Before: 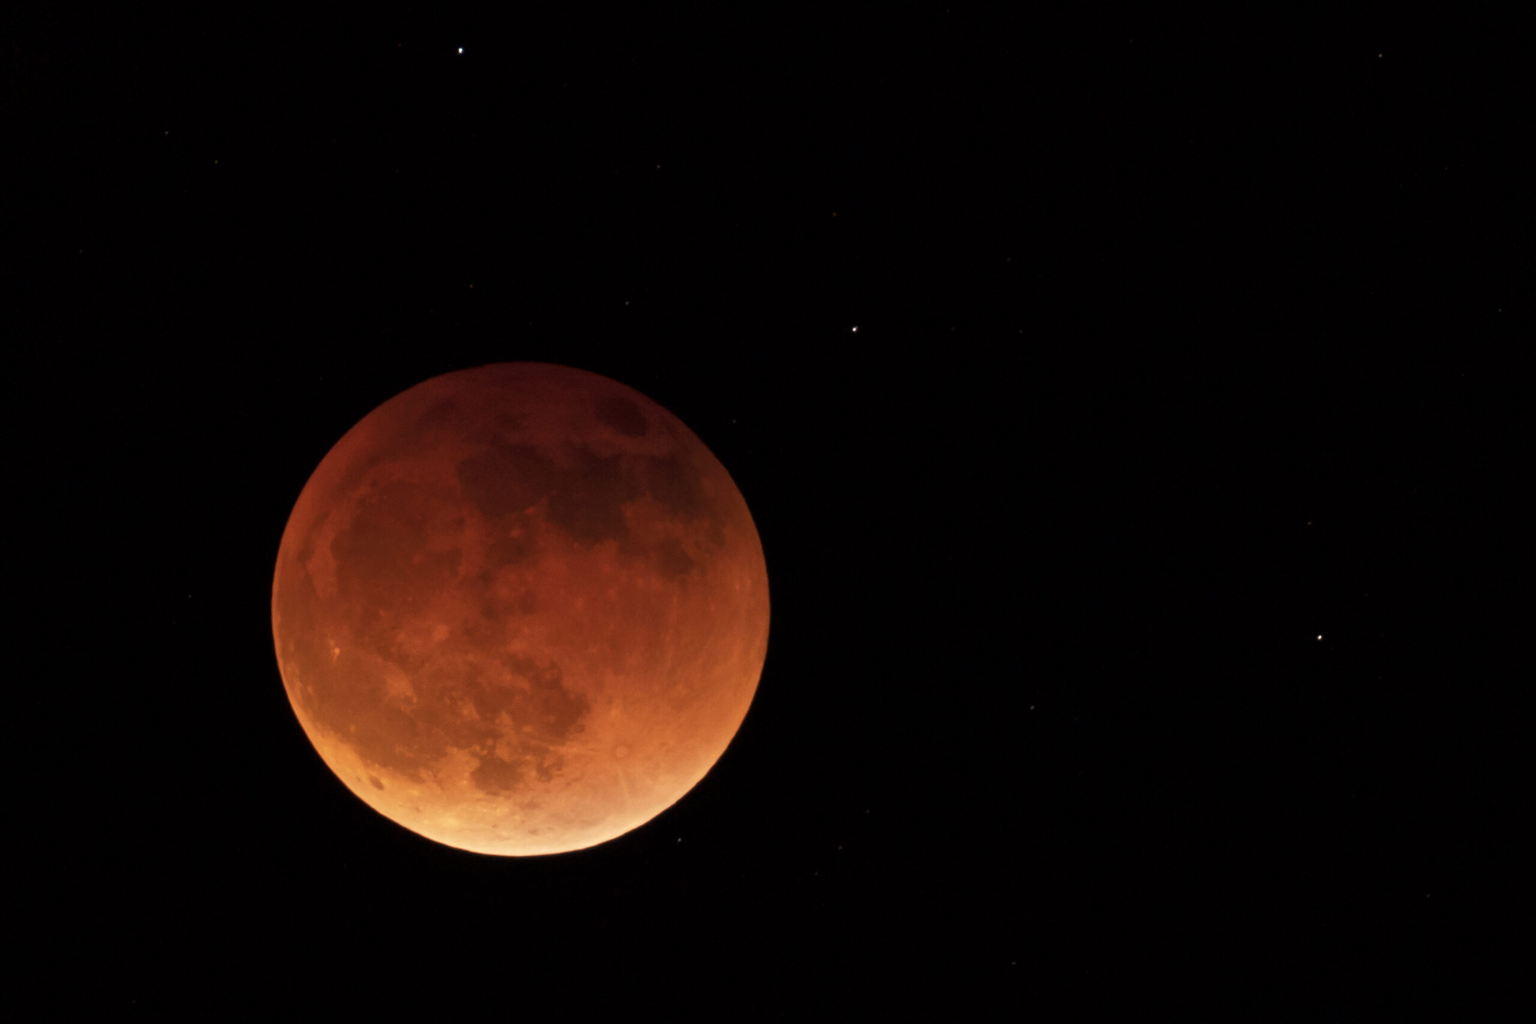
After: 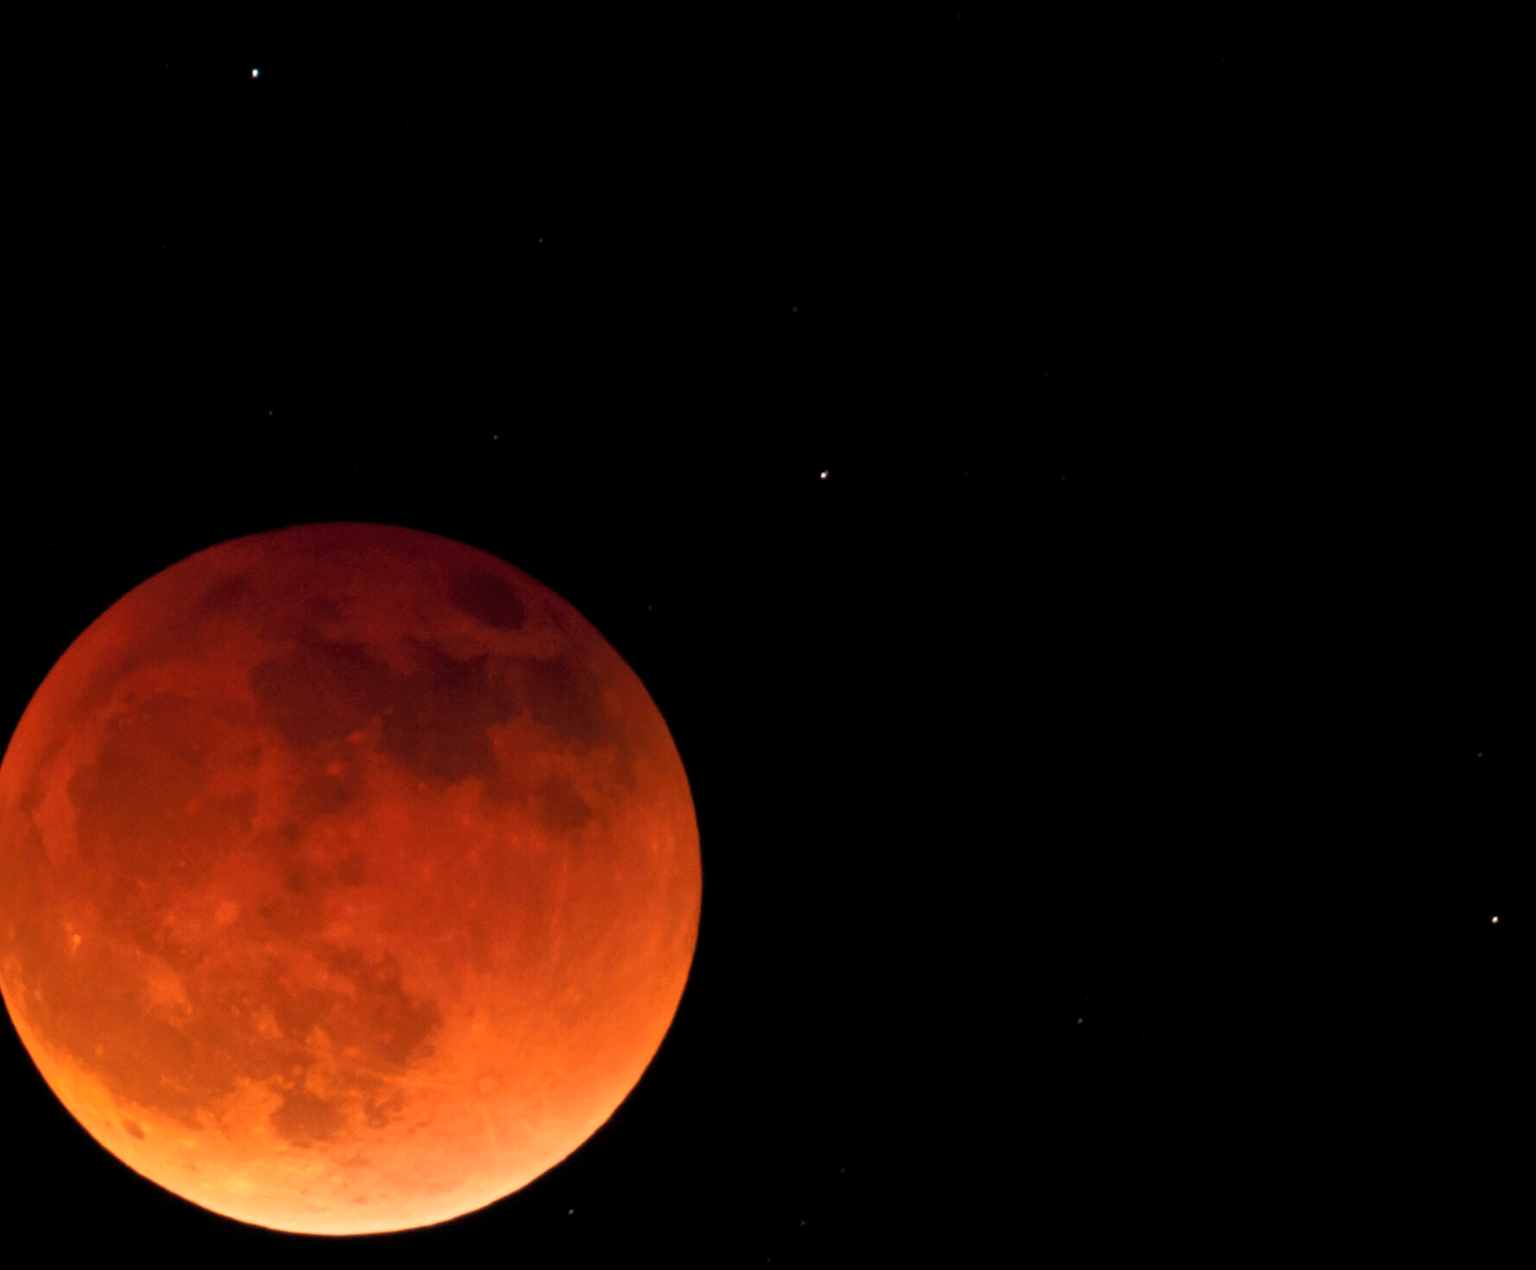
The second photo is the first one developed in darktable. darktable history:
contrast brightness saturation: brightness 0.09, saturation 0.19
crop: left 18.479%, right 12.2%, bottom 13.971%
